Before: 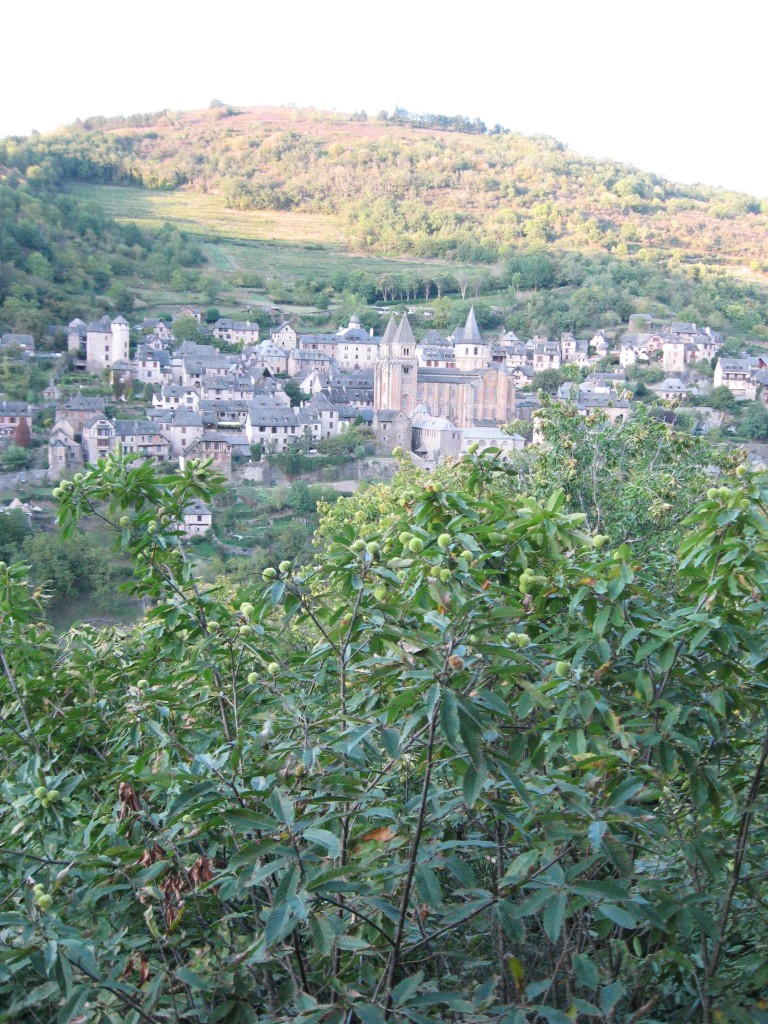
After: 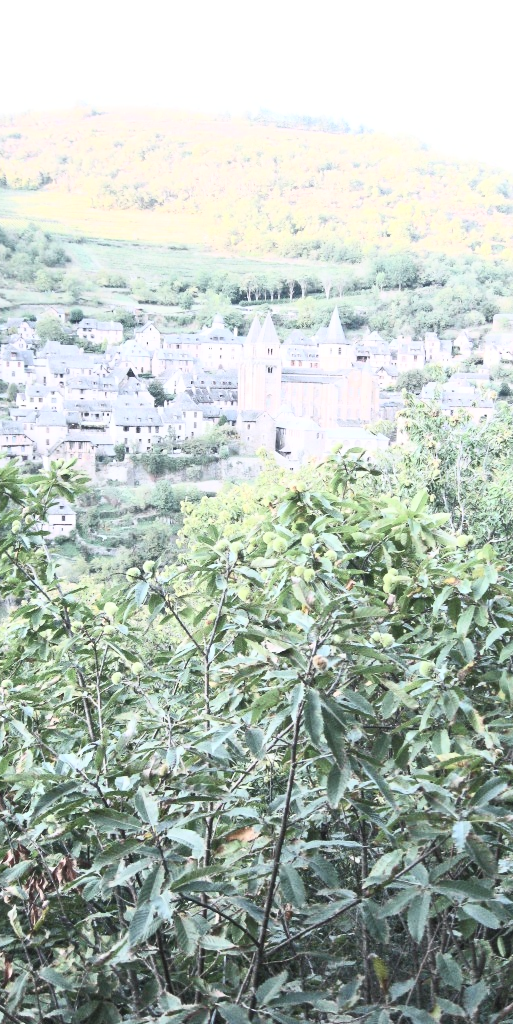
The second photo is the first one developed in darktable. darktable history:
crop and rotate: left 17.732%, right 15.423%
contrast brightness saturation: contrast 0.57, brightness 0.57, saturation -0.34
